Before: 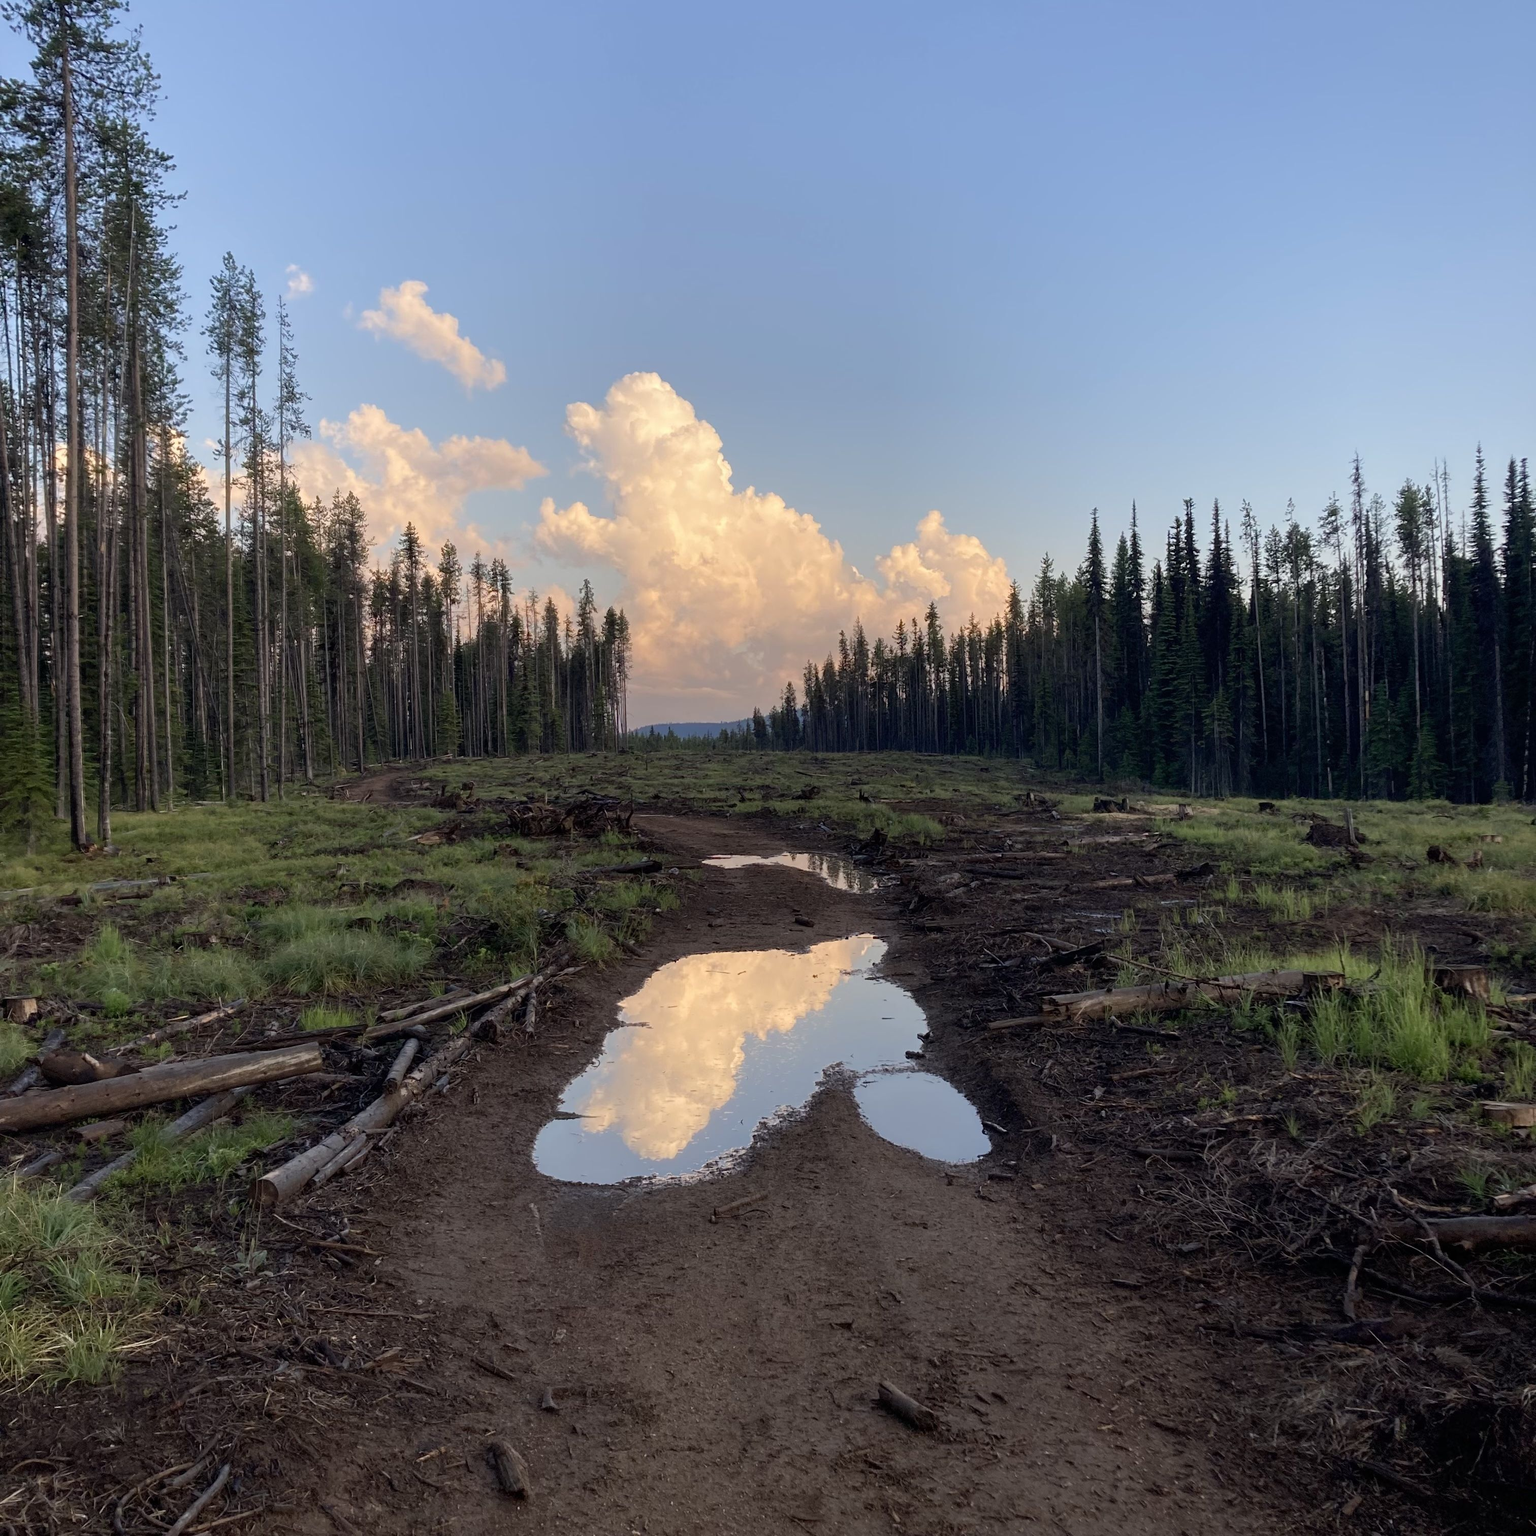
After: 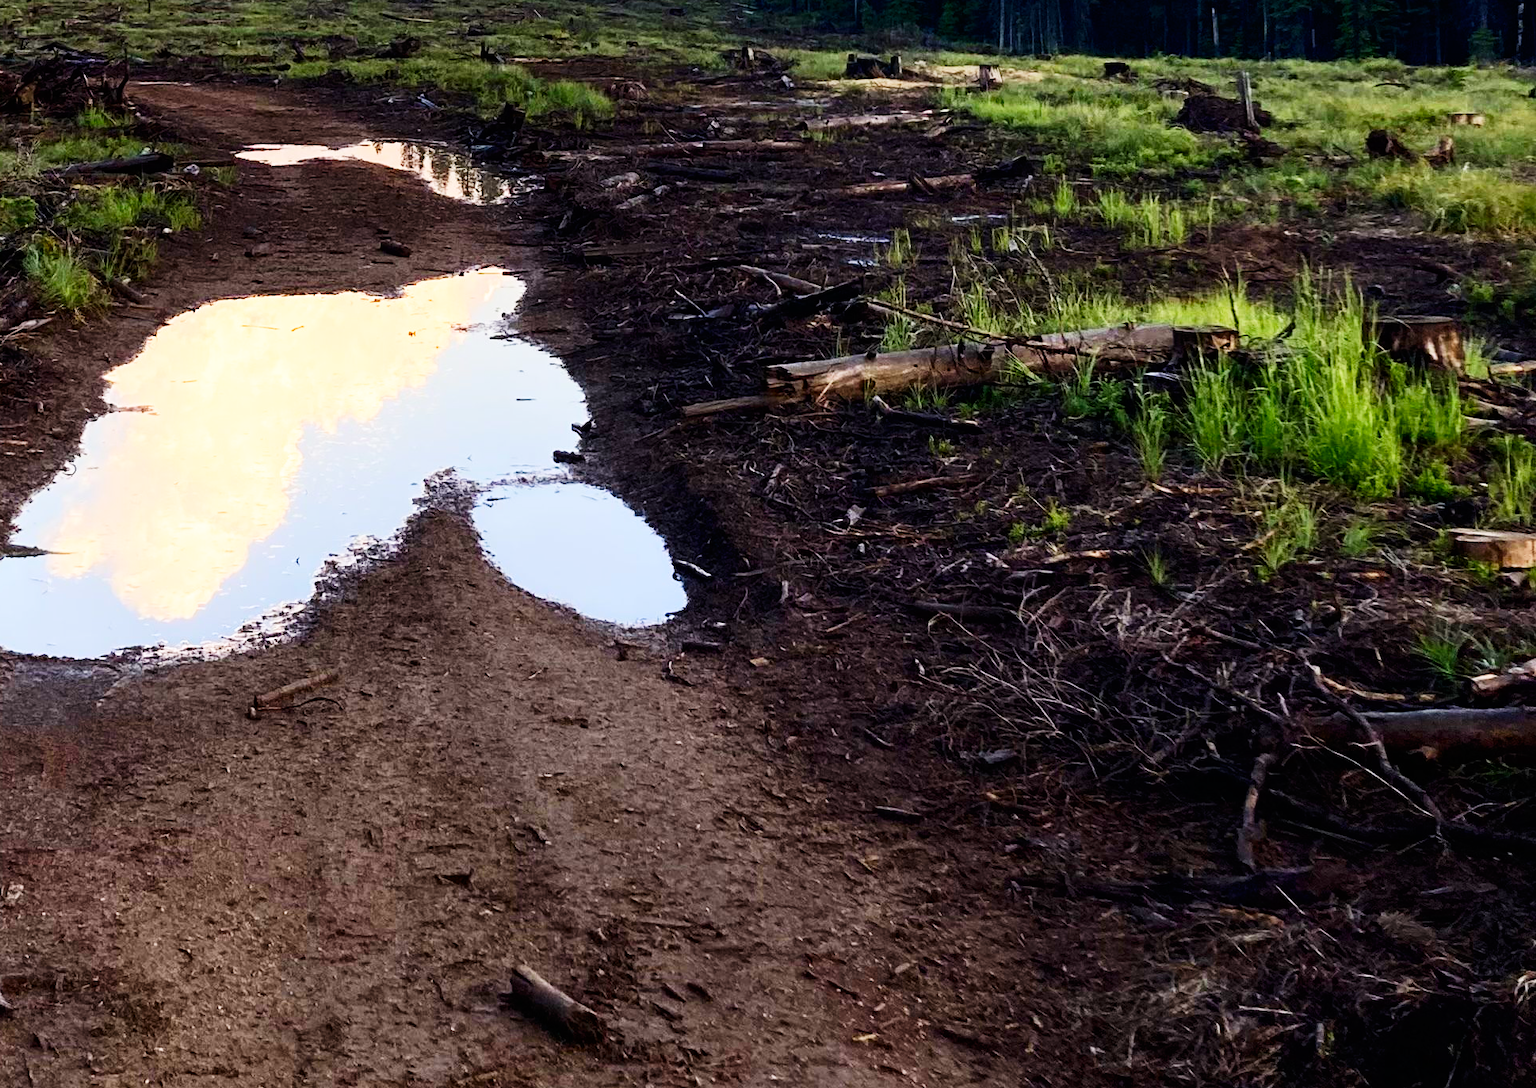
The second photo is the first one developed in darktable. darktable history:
contrast brightness saturation: contrast 0.167, saturation 0.331
base curve: curves: ch0 [(0, 0) (0.007, 0.004) (0.027, 0.03) (0.046, 0.07) (0.207, 0.54) (0.442, 0.872) (0.673, 0.972) (1, 1)], preserve colors none
crop and rotate: left 35.899%, top 49.658%, bottom 4.89%
